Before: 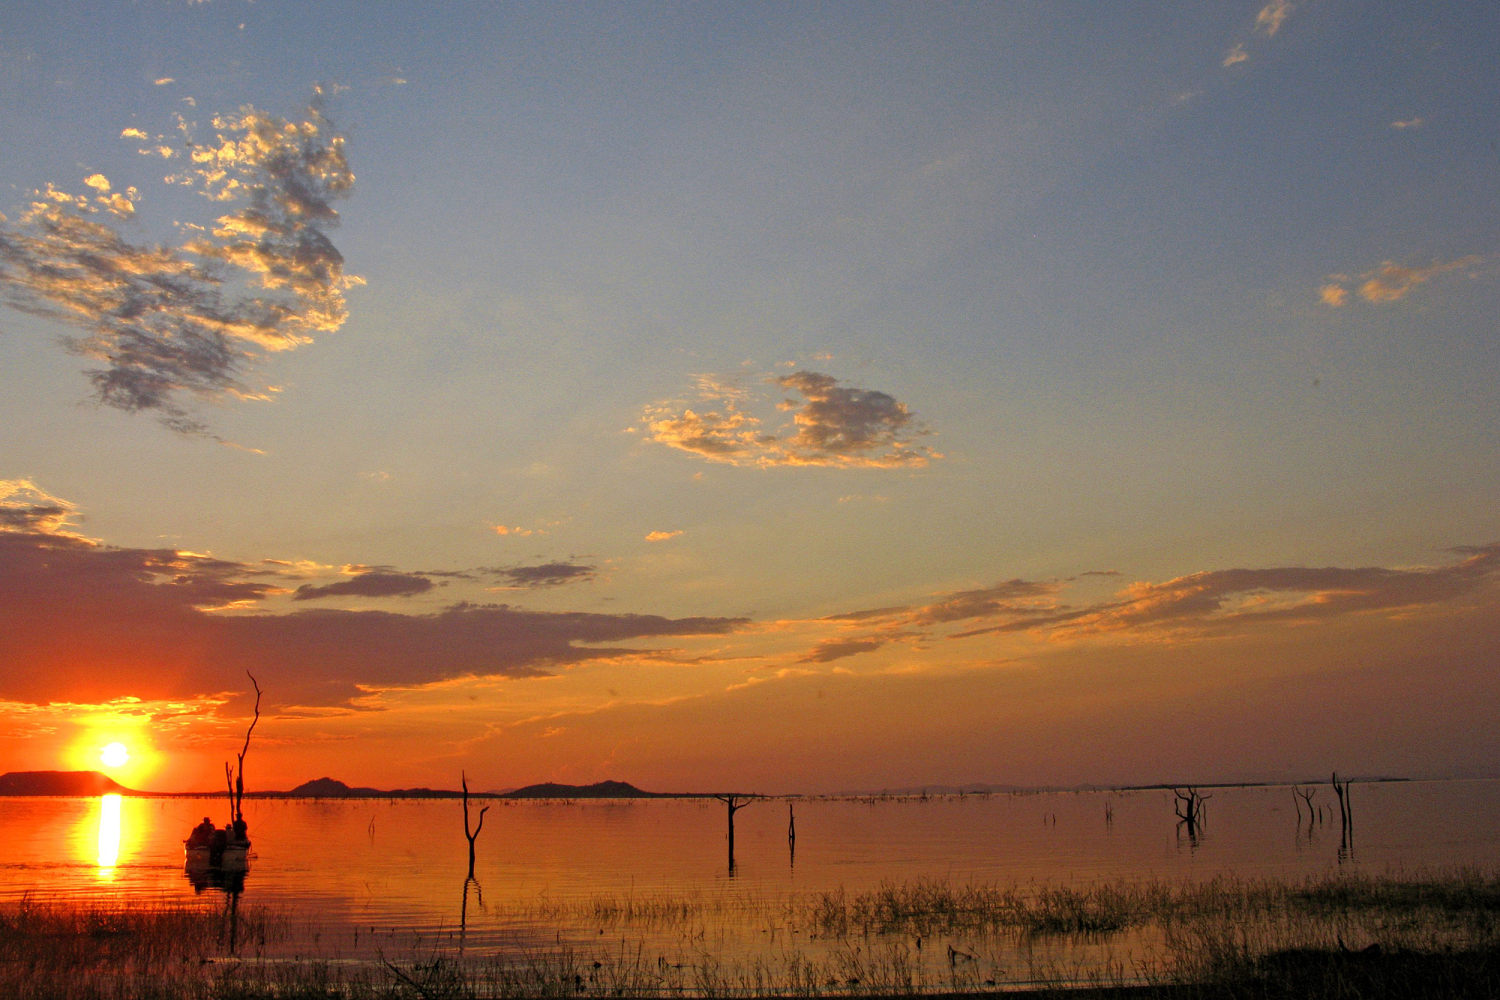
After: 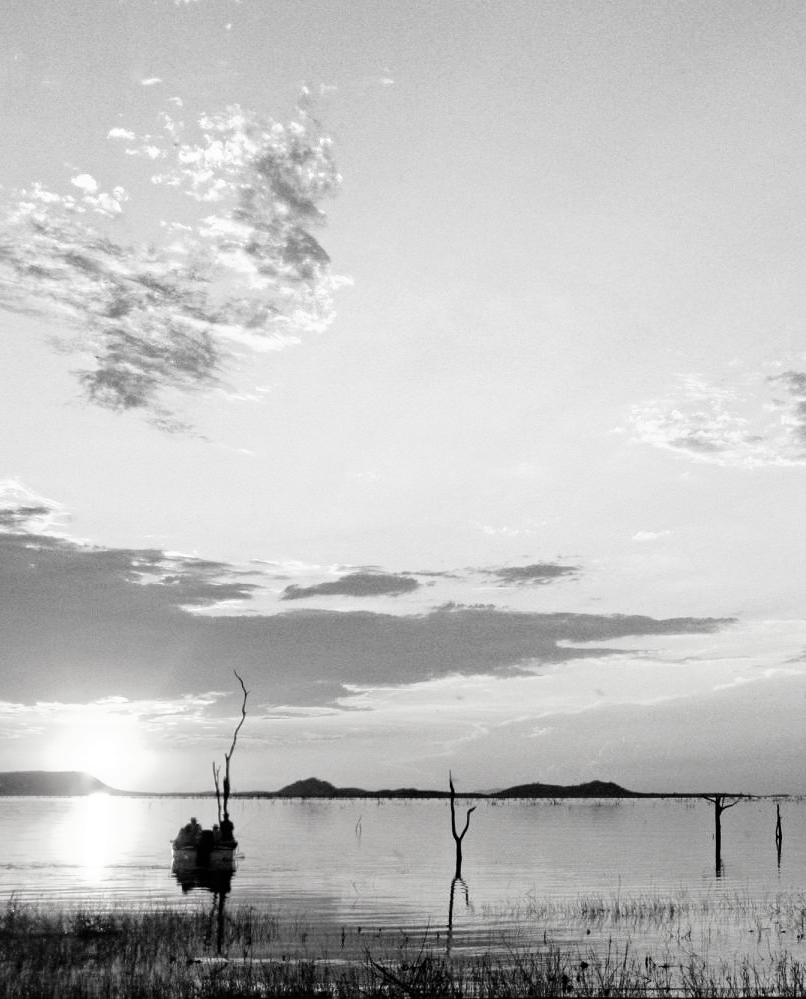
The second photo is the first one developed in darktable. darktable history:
crop: left 0.903%, right 45.355%, bottom 0.09%
base curve: curves: ch0 [(0, 0) (0.007, 0.004) (0.027, 0.03) (0.046, 0.07) (0.207, 0.54) (0.442, 0.872) (0.673, 0.972) (1, 1)], preserve colors none
contrast brightness saturation: saturation -0.995
